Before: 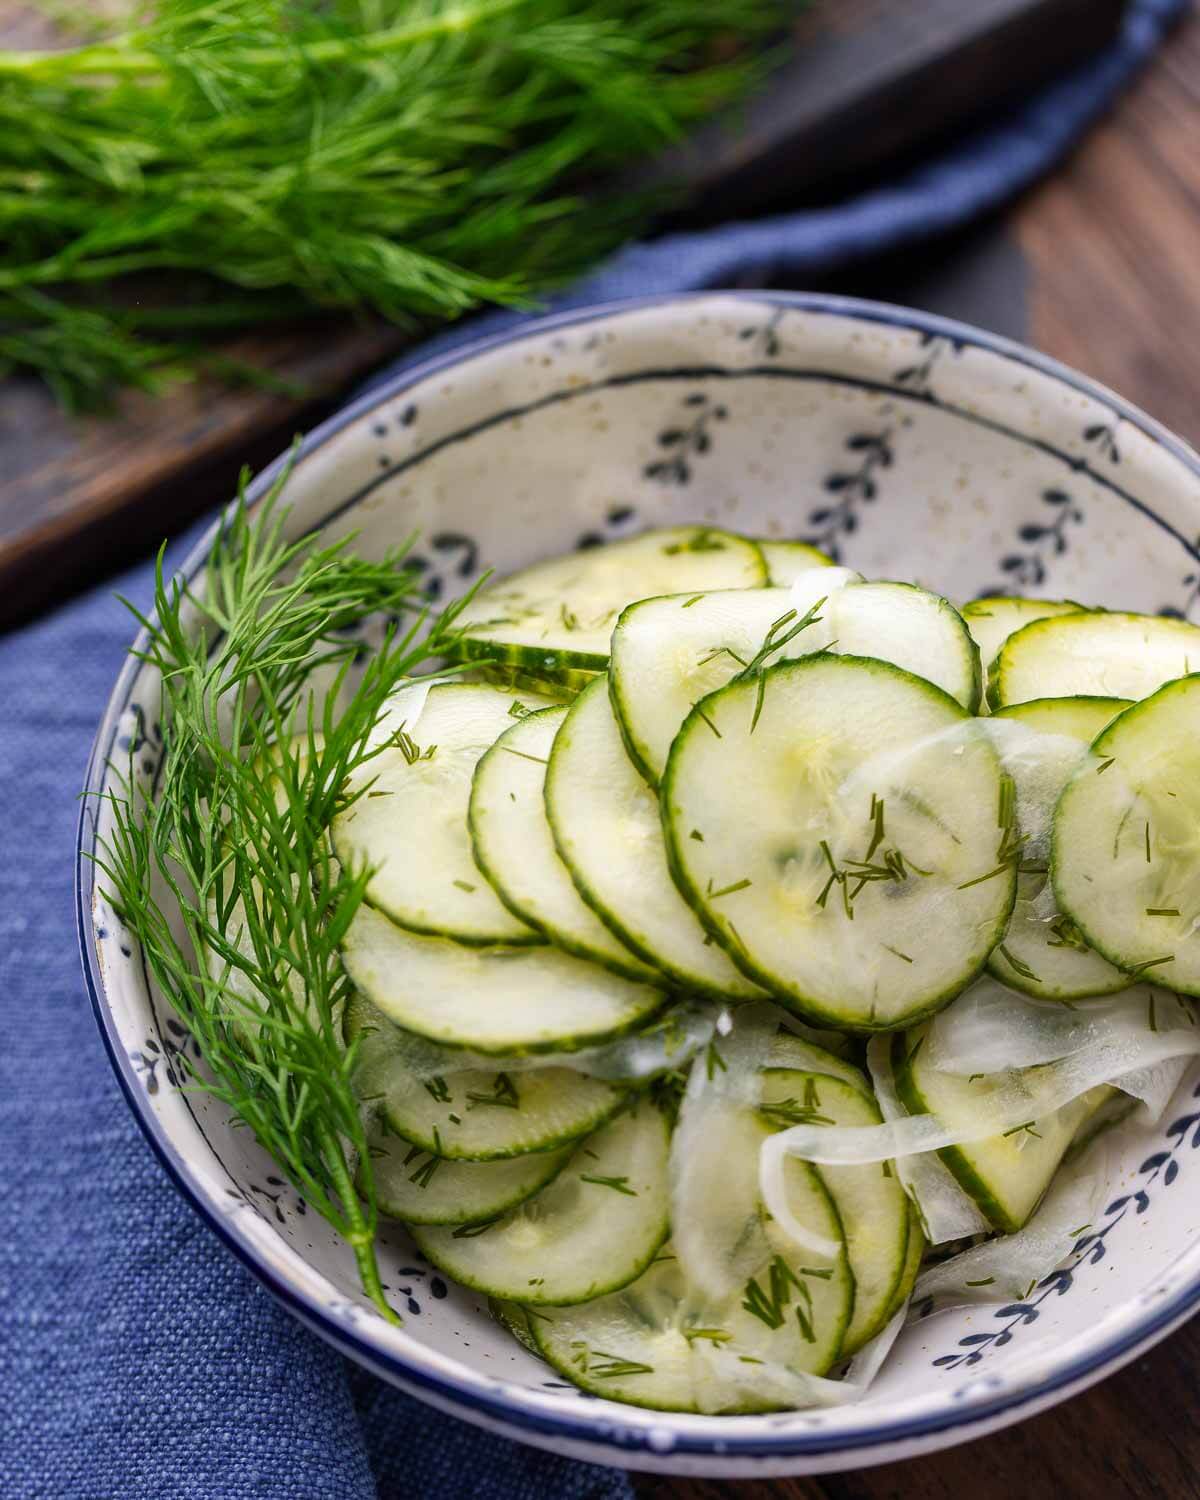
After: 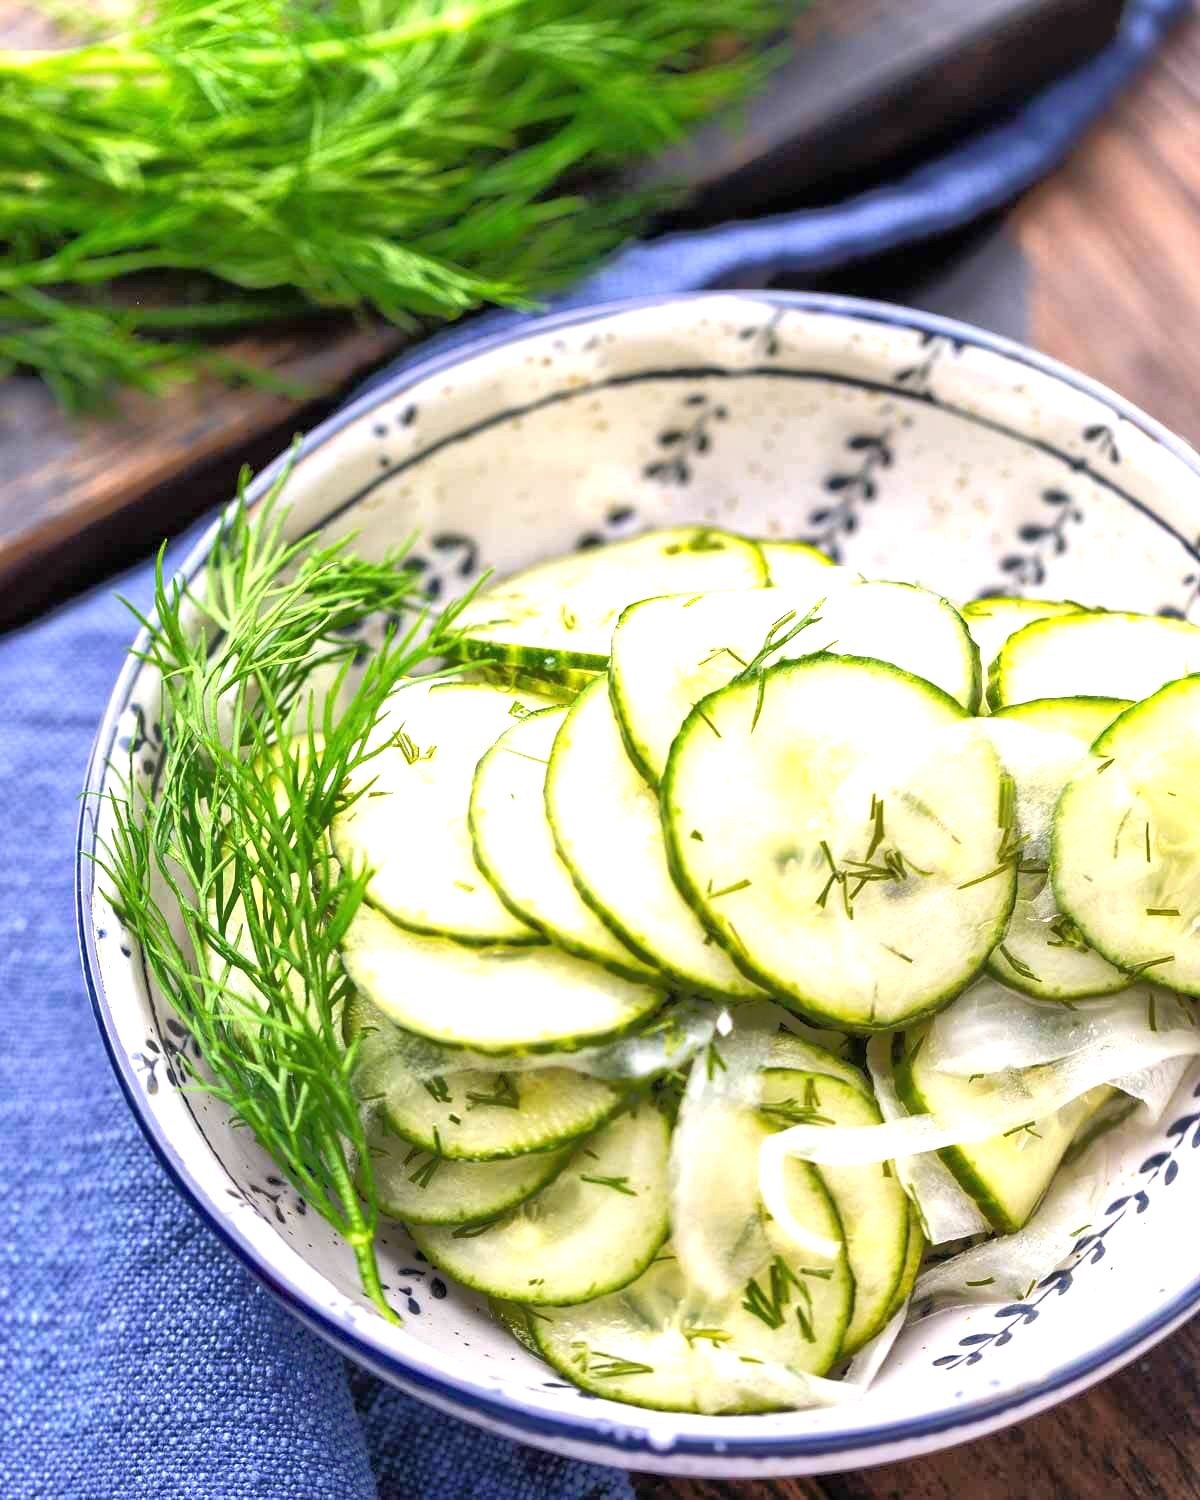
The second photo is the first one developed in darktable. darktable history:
exposure: black level correction 0, exposure 1.199 EV, compensate exposure bias true, compensate highlight preservation false
tone equalizer: -8 EV -0.514 EV, -7 EV -0.347 EV, -6 EV -0.072 EV, -5 EV 0.383 EV, -4 EV 0.989 EV, -3 EV 0.776 EV, -2 EV -0.01 EV, -1 EV 0.139 EV, +0 EV -0.01 EV
